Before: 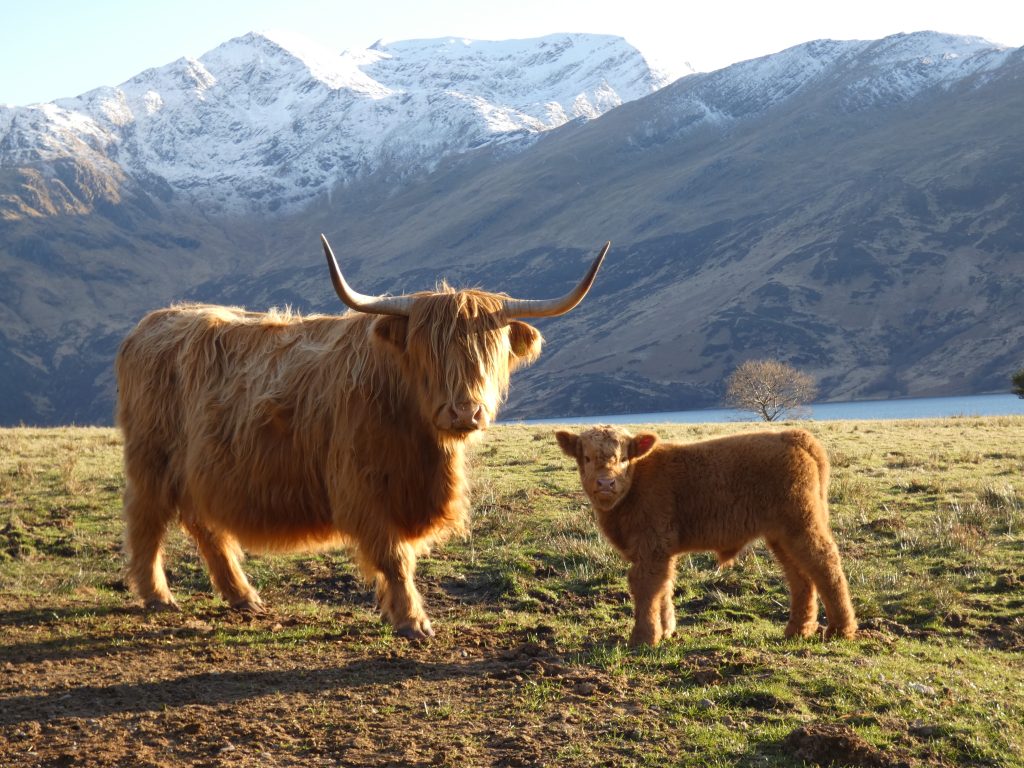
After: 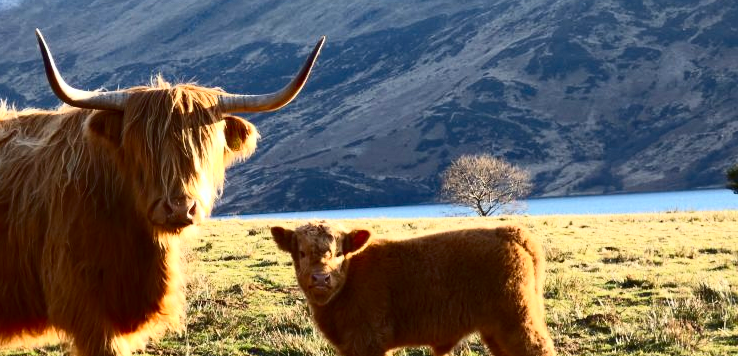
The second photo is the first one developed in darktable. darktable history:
crop and rotate: left 27.886%, top 26.781%, bottom 26.744%
haze removal: compatibility mode true, adaptive false
contrast brightness saturation: contrast 0.404, brightness 0.111, saturation 0.211
